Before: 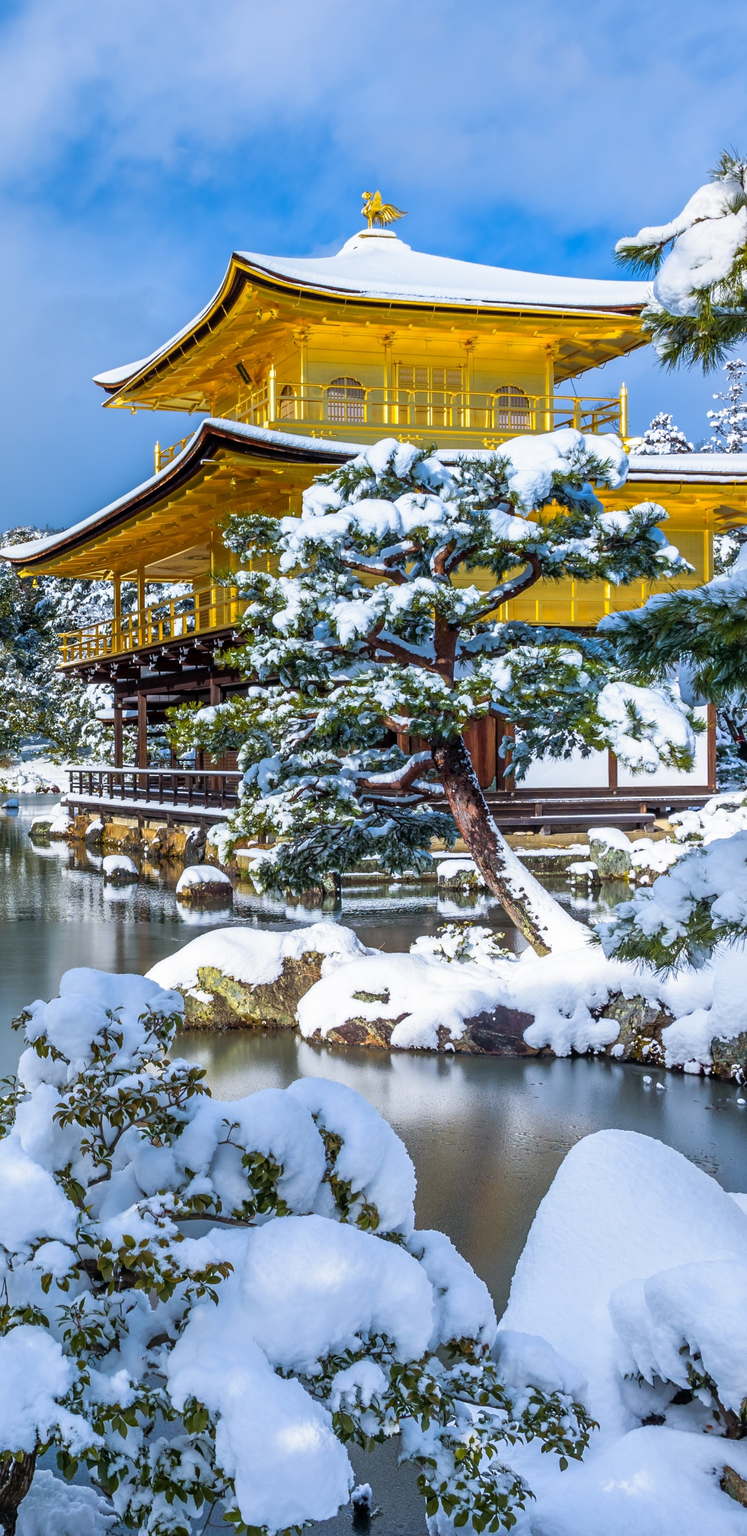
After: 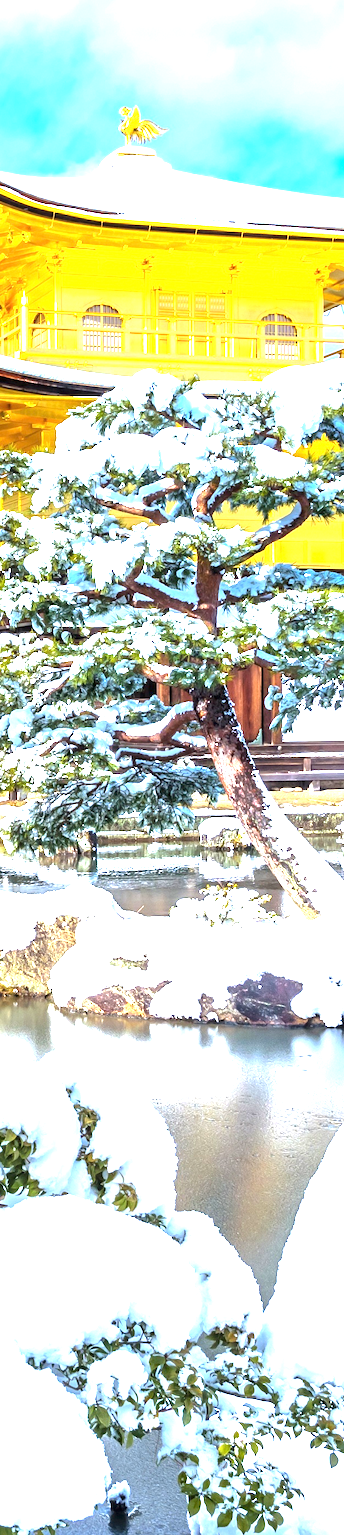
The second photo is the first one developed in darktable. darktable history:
crop: left 33.508%, top 5.953%, right 23.075%
exposure: black level correction 0, exposure 2.13 EV, compensate exposure bias true, compensate highlight preservation false
